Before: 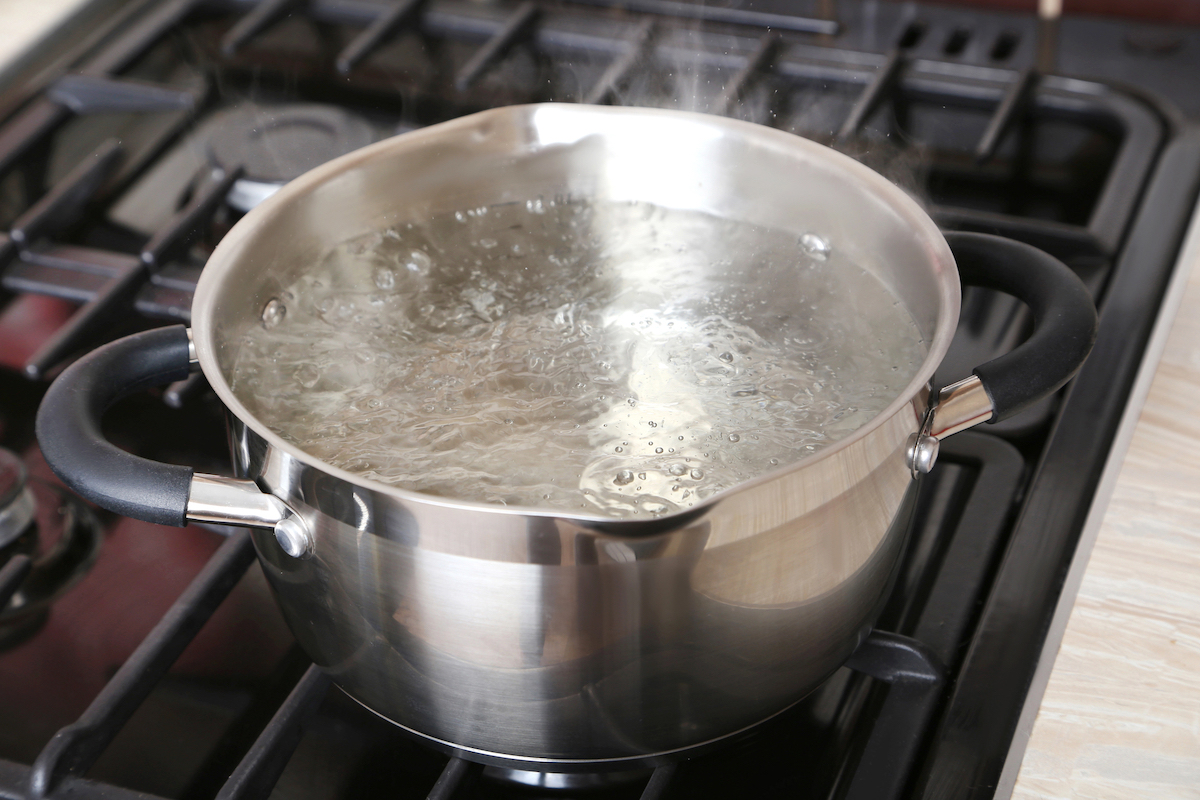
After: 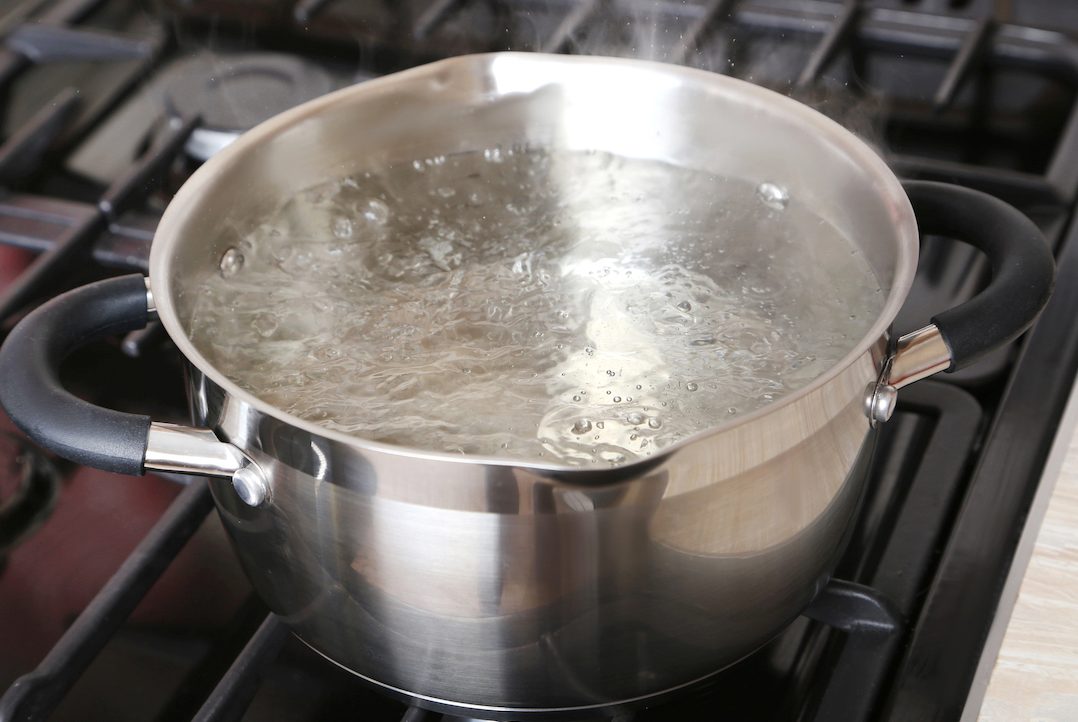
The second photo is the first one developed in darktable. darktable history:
crop: left 3.542%, top 6.415%, right 6.606%, bottom 3.322%
